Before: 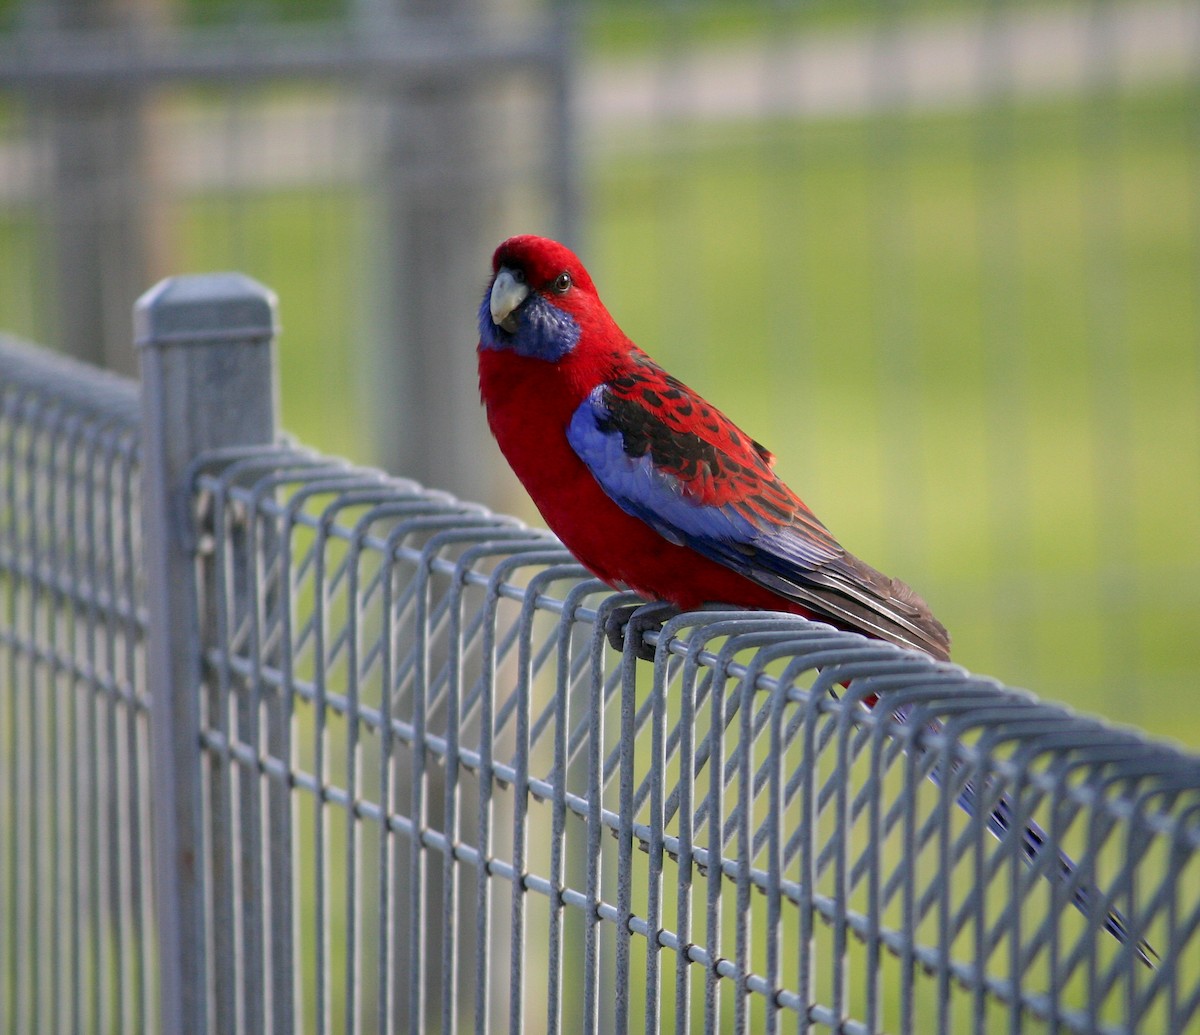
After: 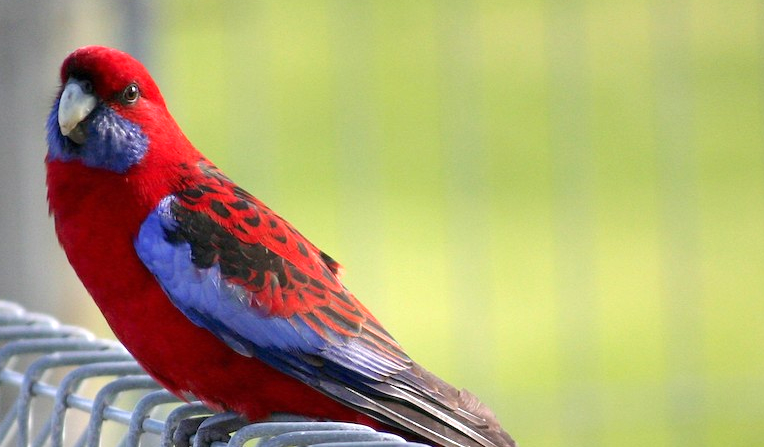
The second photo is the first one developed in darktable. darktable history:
crop: left 36.005%, top 18.293%, right 0.31%, bottom 38.444%
exposure: black level correction 0, exposure 0.7 EV, compensate exposure bias true, compensate highlight preservation false
